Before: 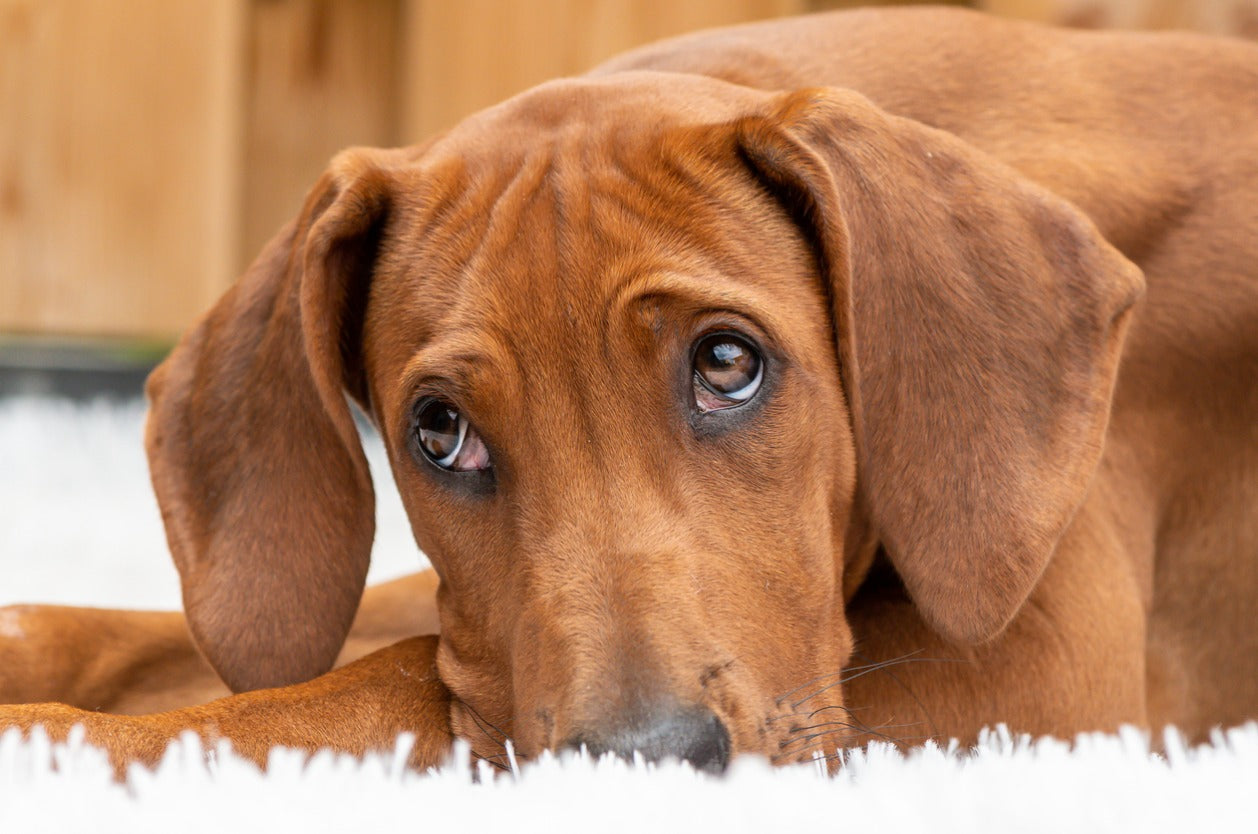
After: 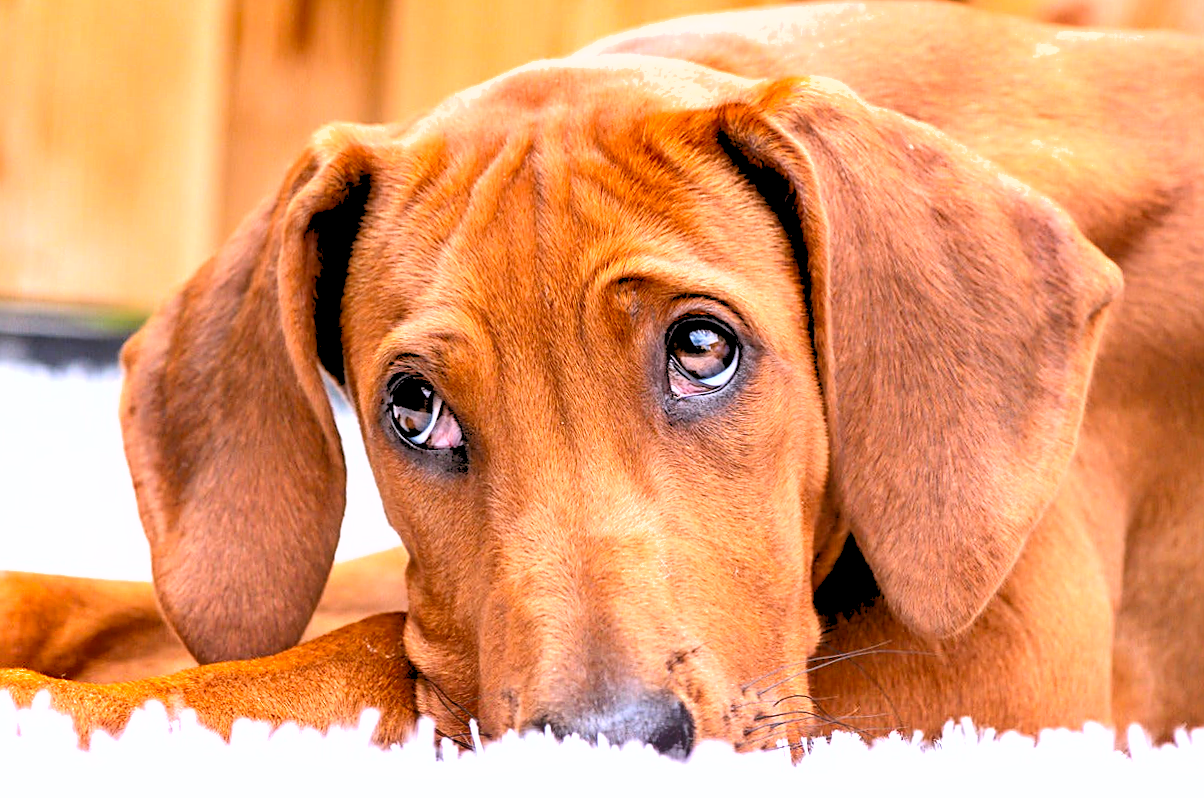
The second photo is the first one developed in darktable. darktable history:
contrast brightness saturation: contrast 0.13, brightness -0.05, saturation 0.16
color correction: highlights a* -4.73, highlights b* 5.06, saturation 0.97
crop and rotate: angle -1.69°
sharpen: on, module defaults
white balance: red 1.042, blue 1.17
shadows and highlights: low approximation 0.01, soften with gaussian
exposure: exposure 0.781 EV, compensate highlight preservation false
rgb levels: levels [[0.027, 0.429, 0.996], [0, 0.5, 1], [0, 0.5, 1]]
